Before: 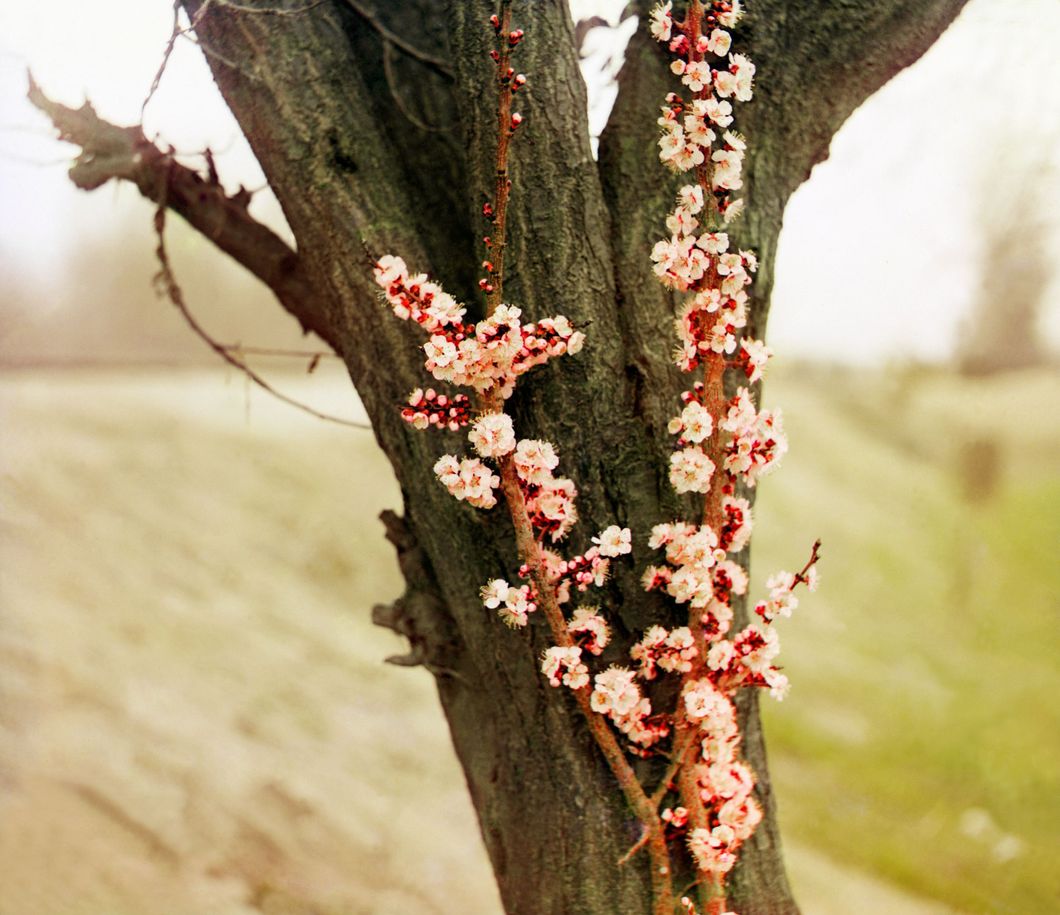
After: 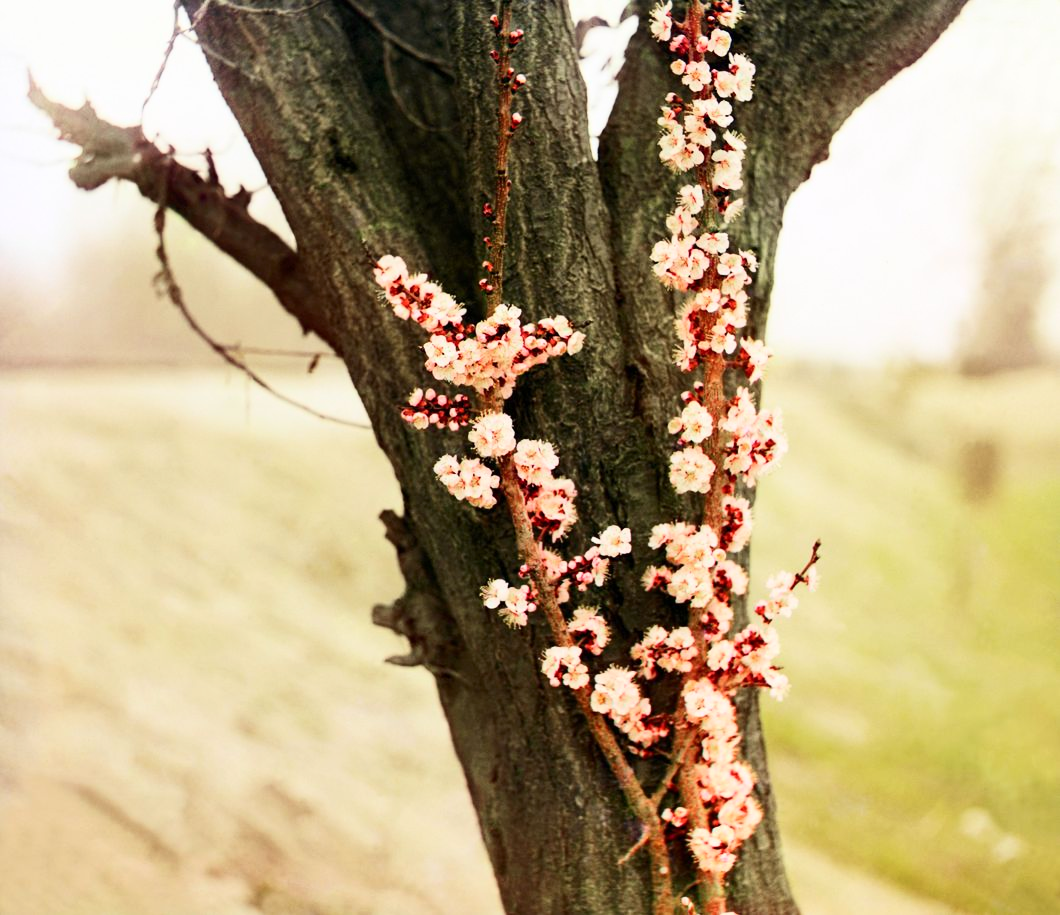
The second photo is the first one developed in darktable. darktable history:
contrast brightness saturation: contrast 0.237, brightness 0.086
